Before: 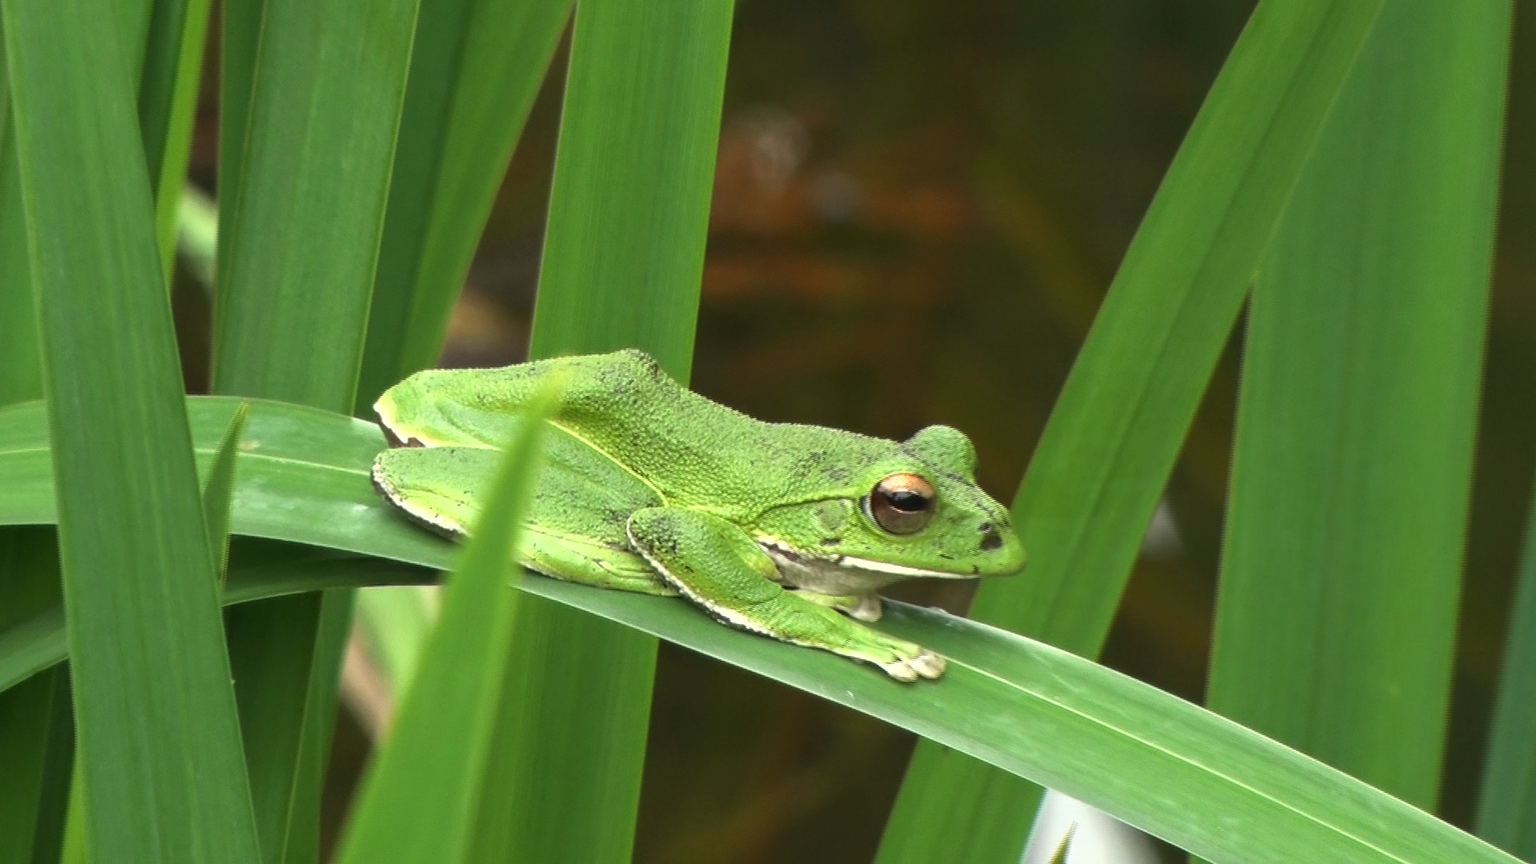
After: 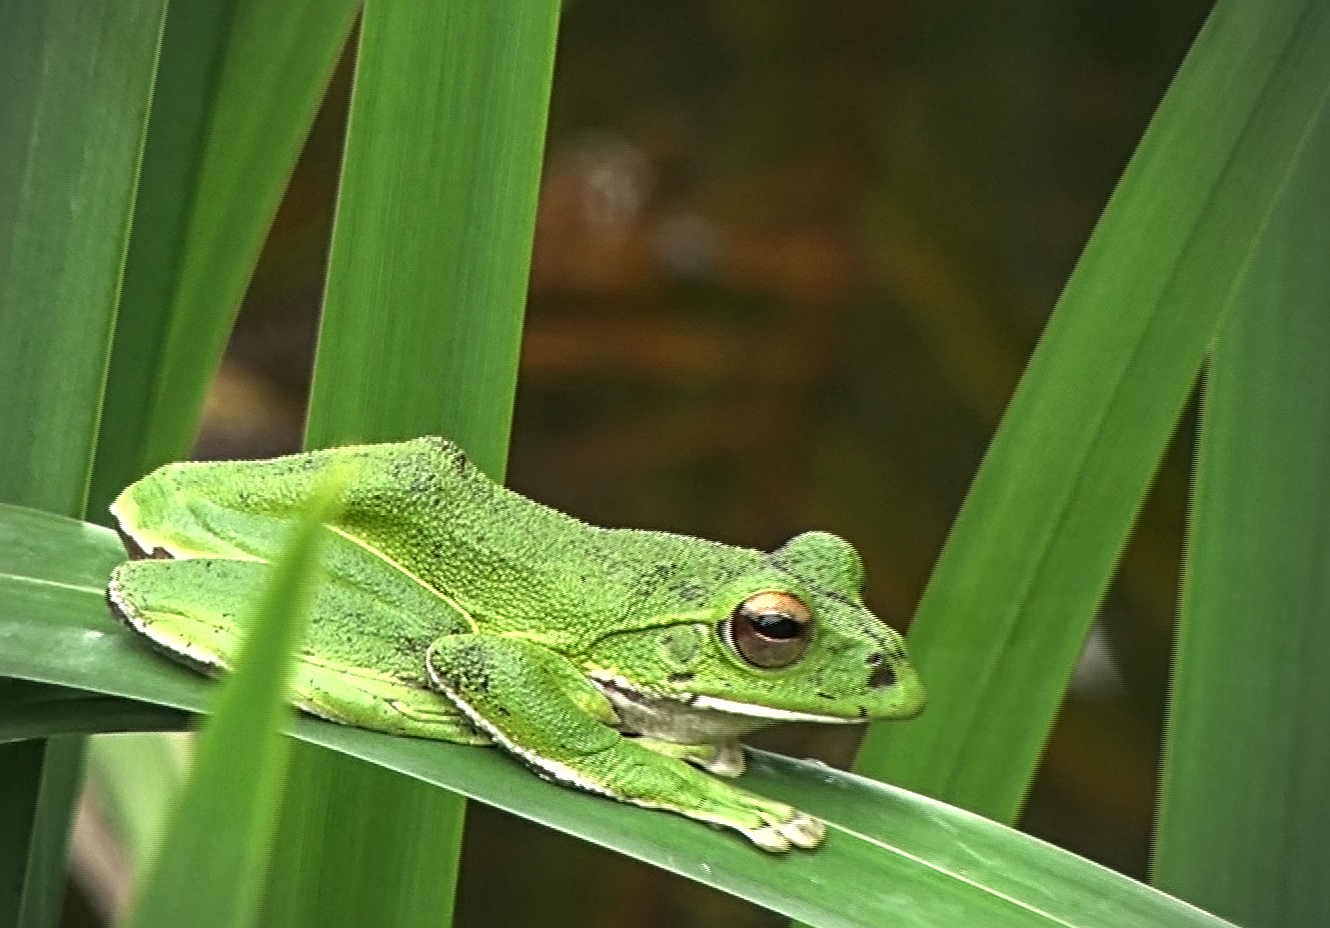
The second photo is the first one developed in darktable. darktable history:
vignetting: on, module defaults
local contrast: on, module defaults
sharpen: radius 4.922
crop: left 18.641%, right 12.075%, bottom 13.992%
